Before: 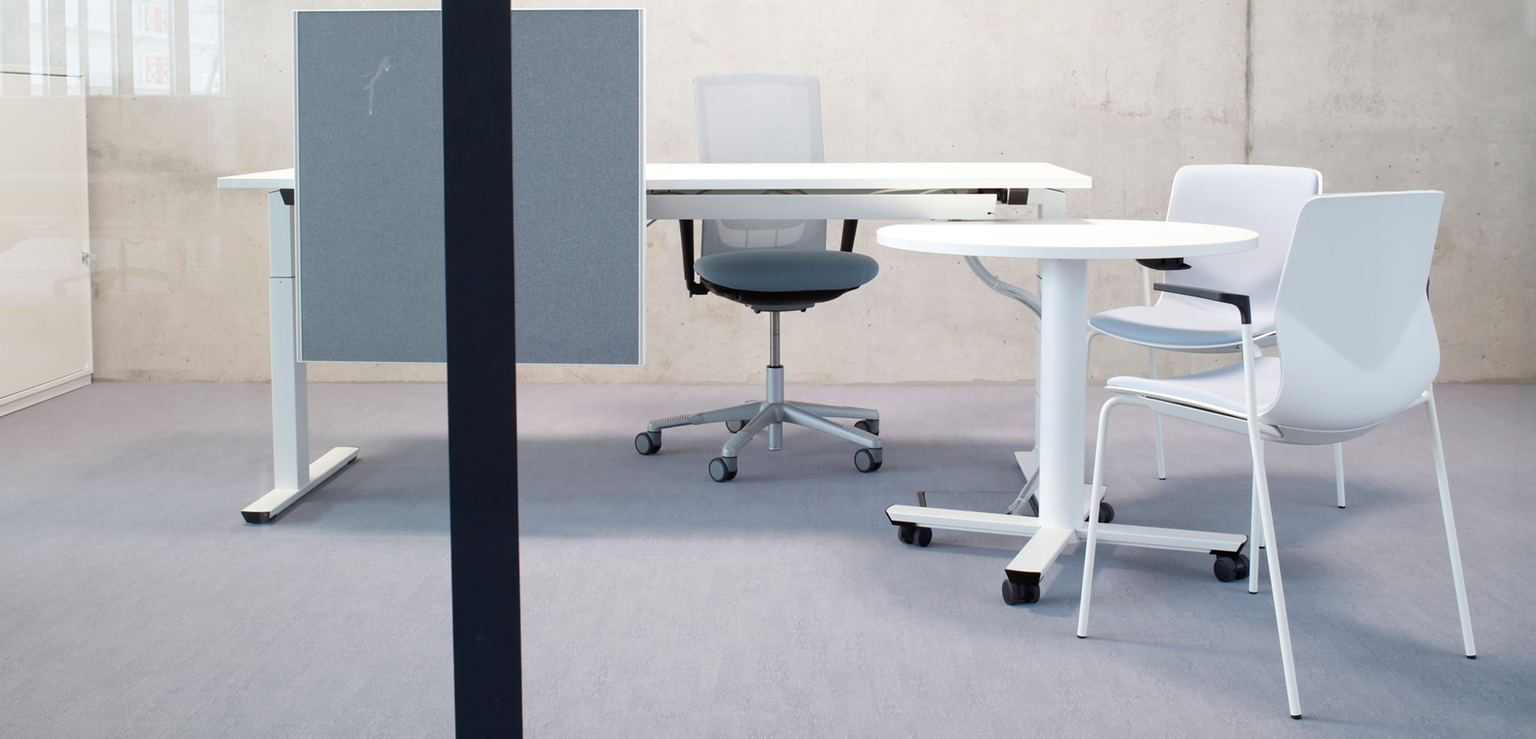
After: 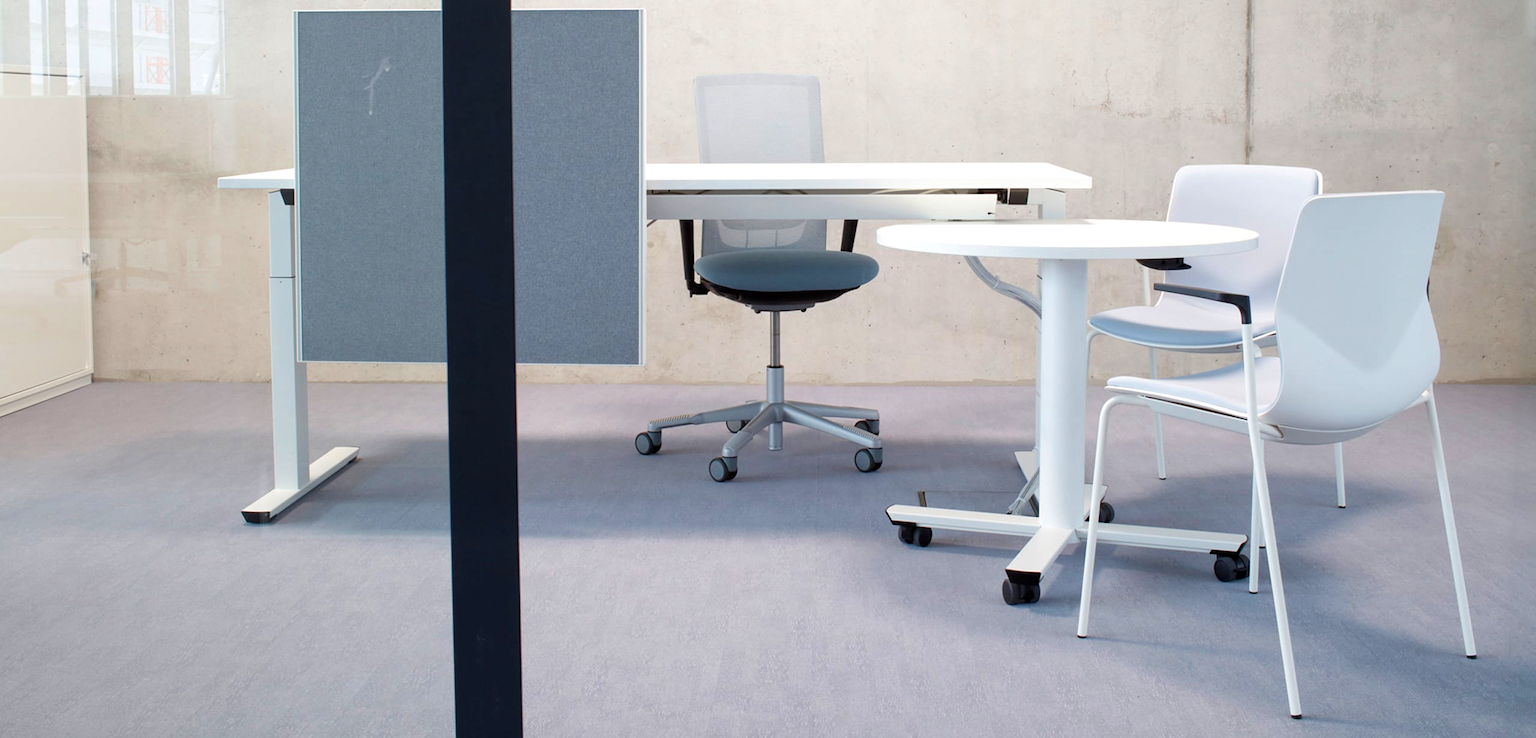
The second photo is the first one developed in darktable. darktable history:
local contrast: highlights 100%, shadows 100%, detail 120%, midtone range 0.2
velvia: on, module defaults
